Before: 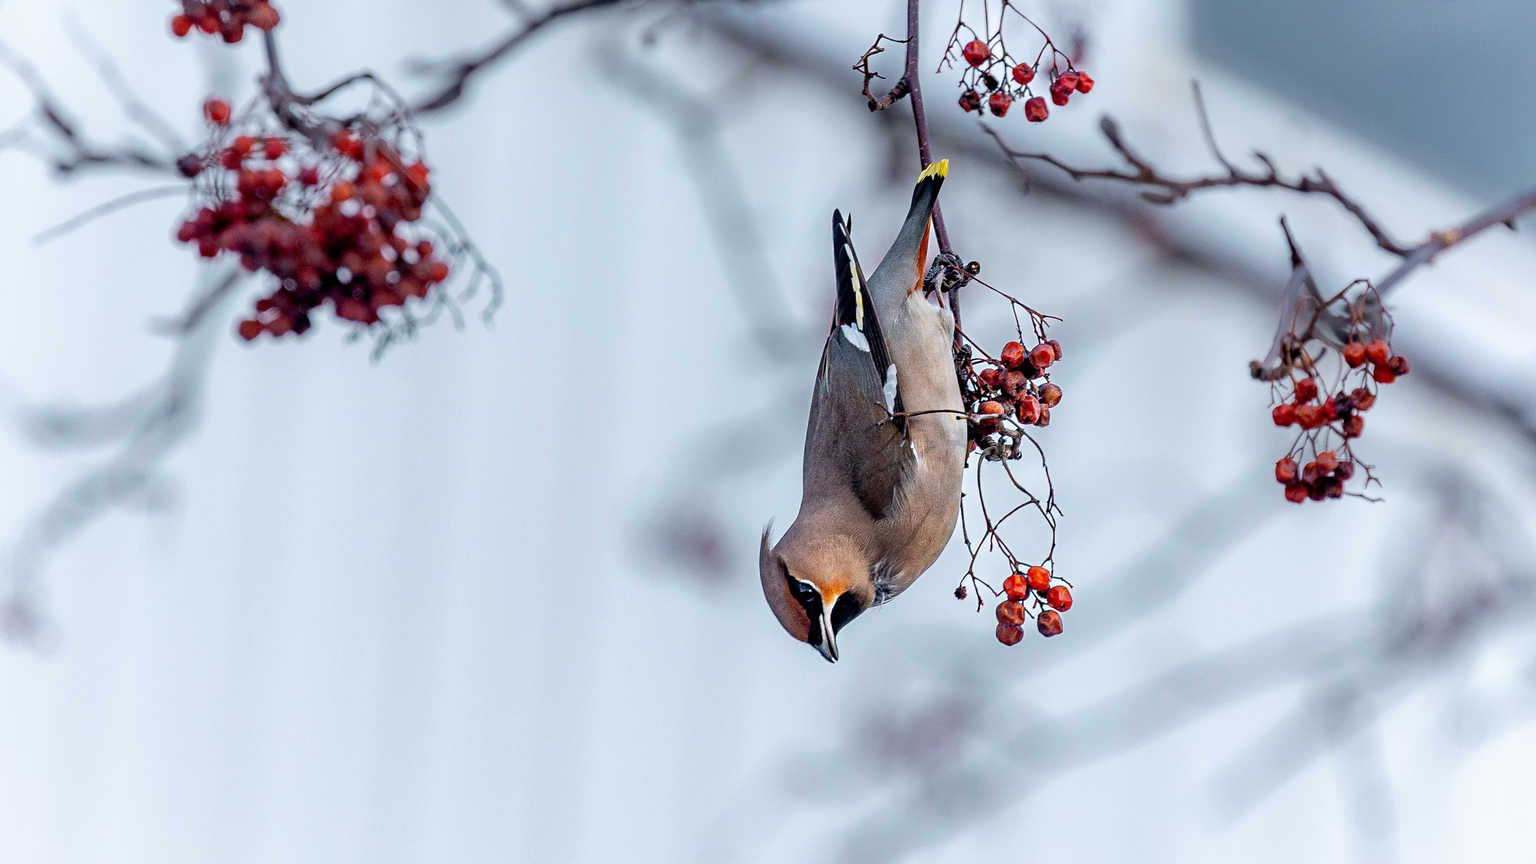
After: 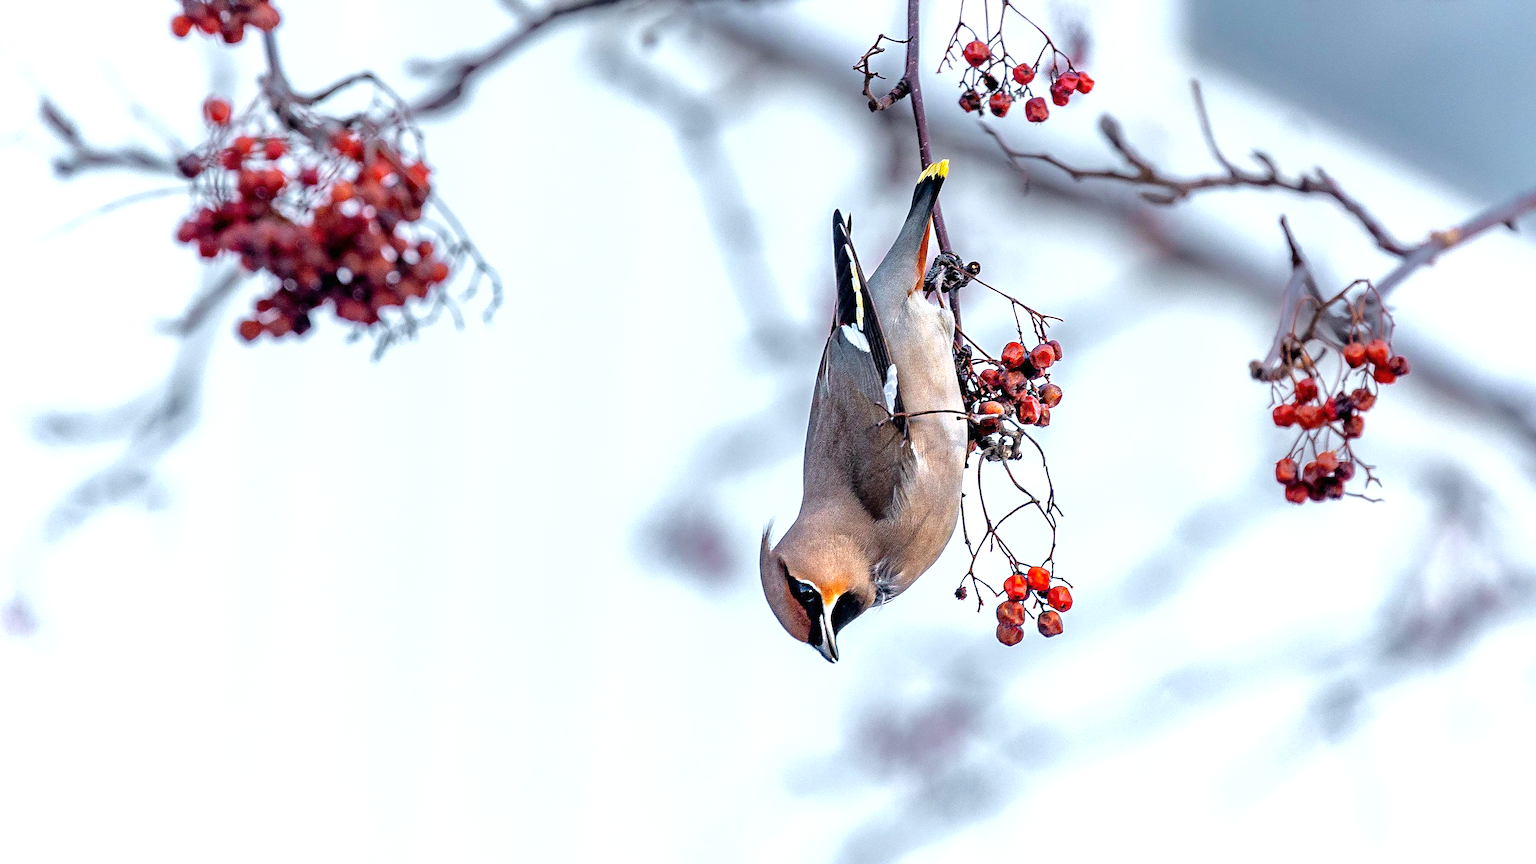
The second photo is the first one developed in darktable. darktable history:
shadows and highlights: shadows 10.84, white point adjustment 0.912, highlights -38.96, highlights color adjustment 46.63%
exposure: black level correction 0, exposure 0.696 EV, compensate highlight preservation false
